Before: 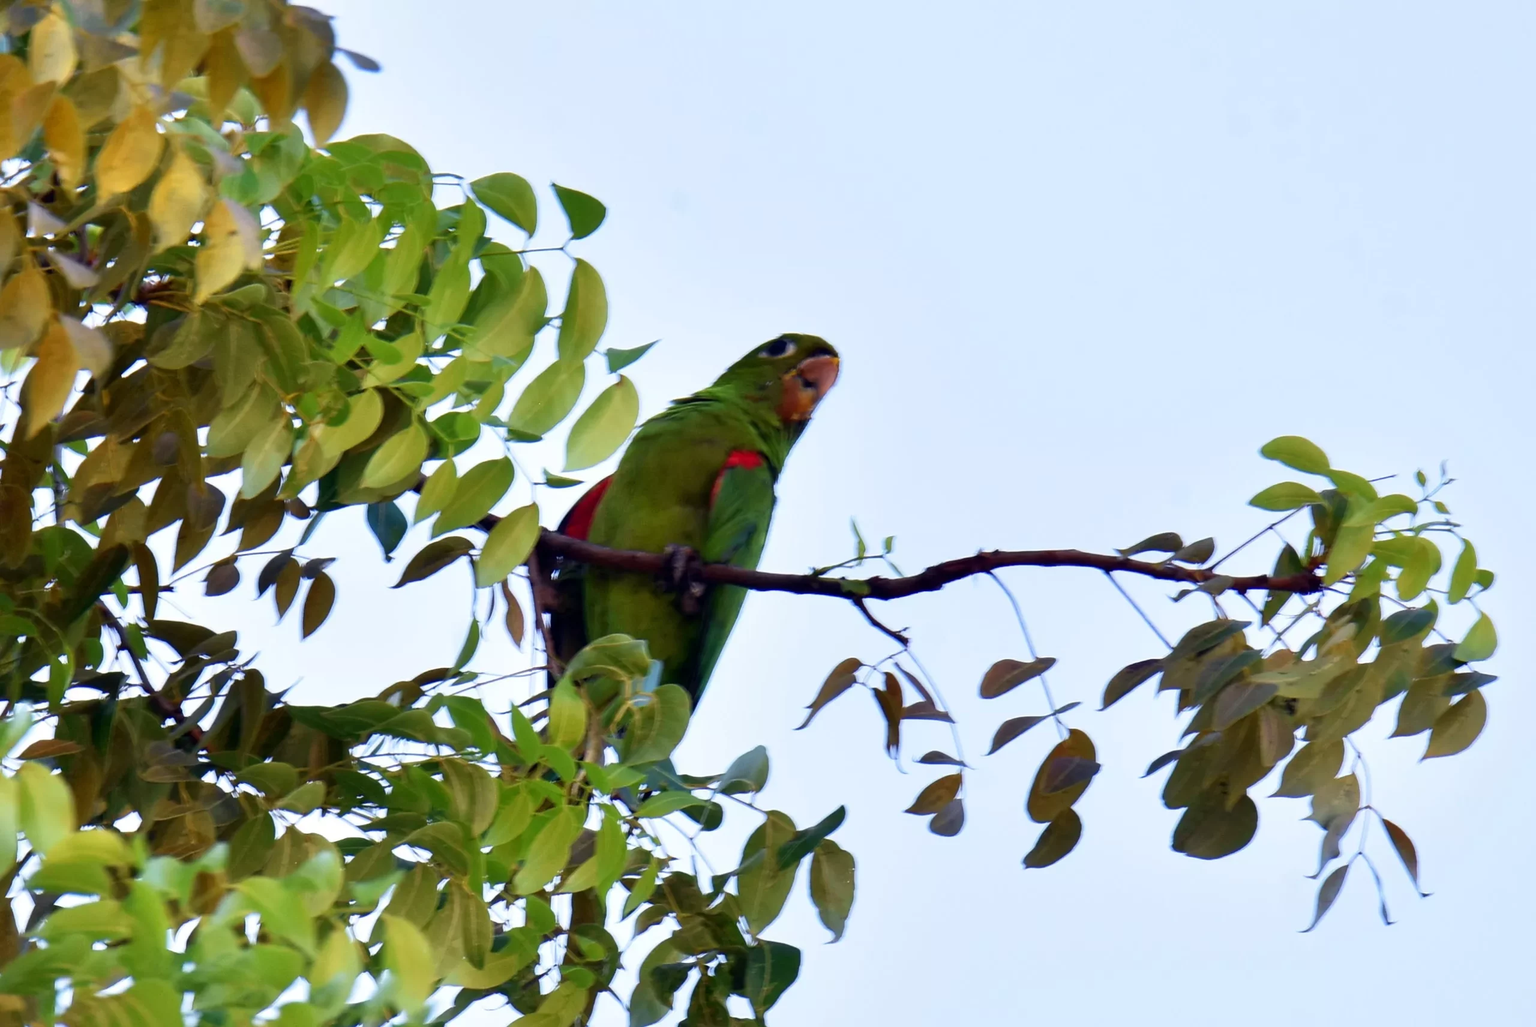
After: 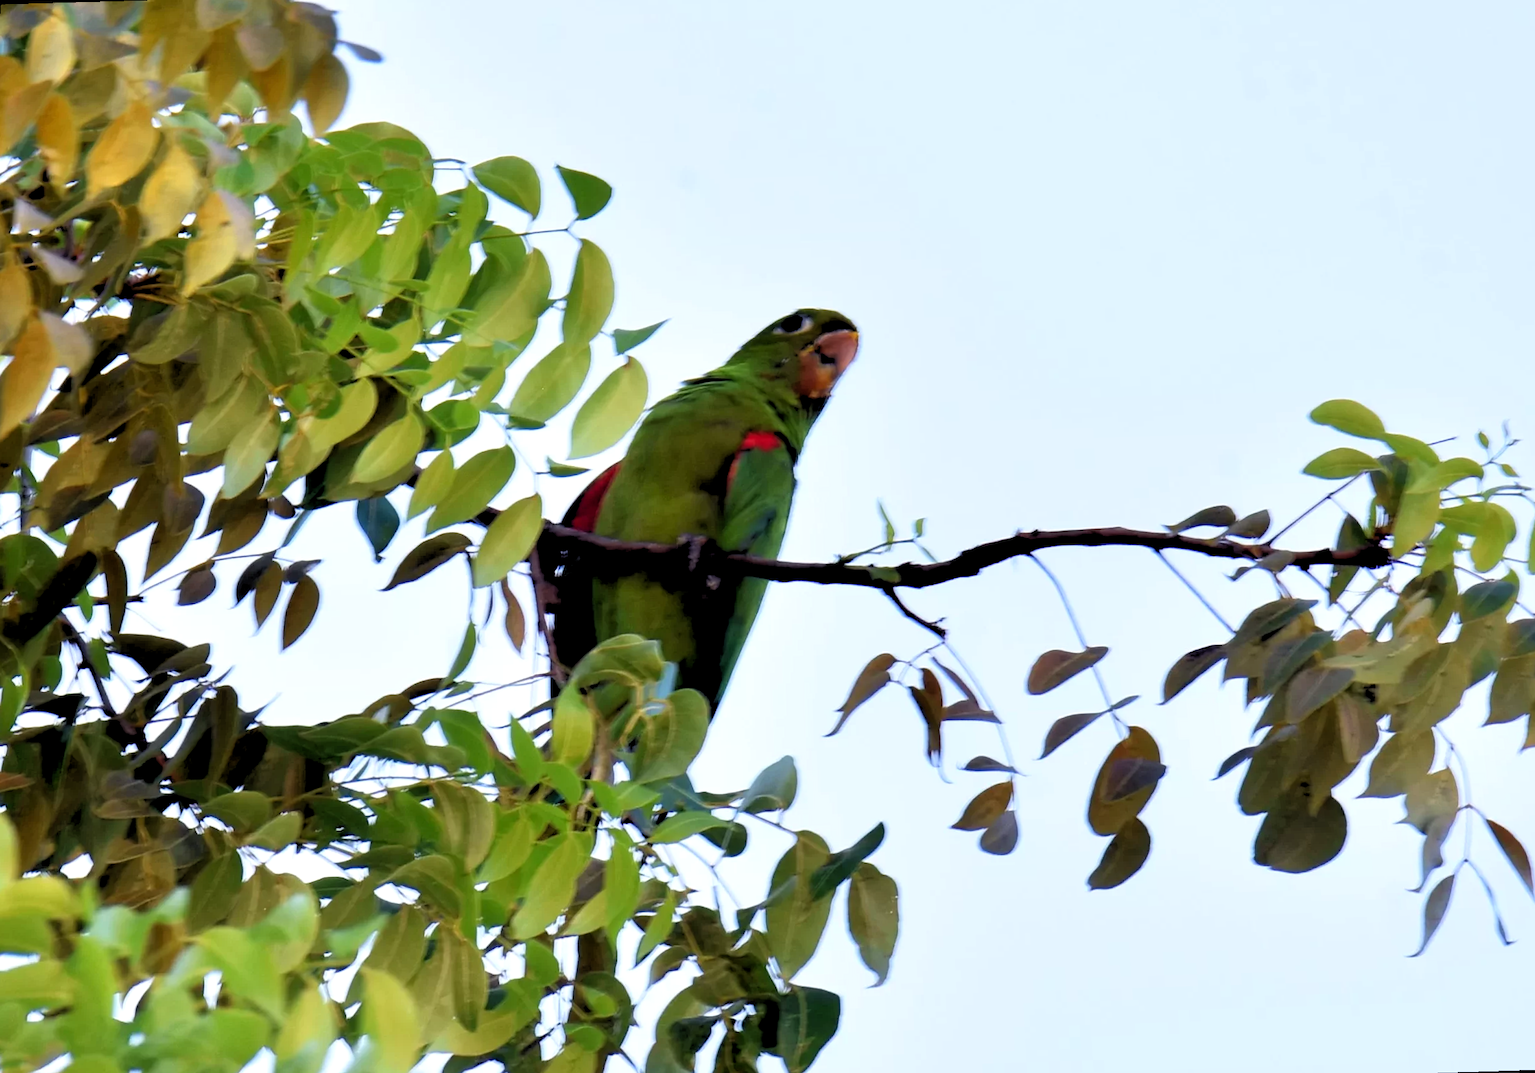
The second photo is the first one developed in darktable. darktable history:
rotate and perspective: rotation -1.68°, lens shift (vertical) -0.146, crop left 0.049, crop right 0.912, crop top 0.032, crop bottom 0.96
rgb levels: levels [[0.013, 0.434, 0.89], [0, 0.5, 1], [0, 0.5, 1]]
exposure: exposure -0.048 EV, compensate highlight preservation false
